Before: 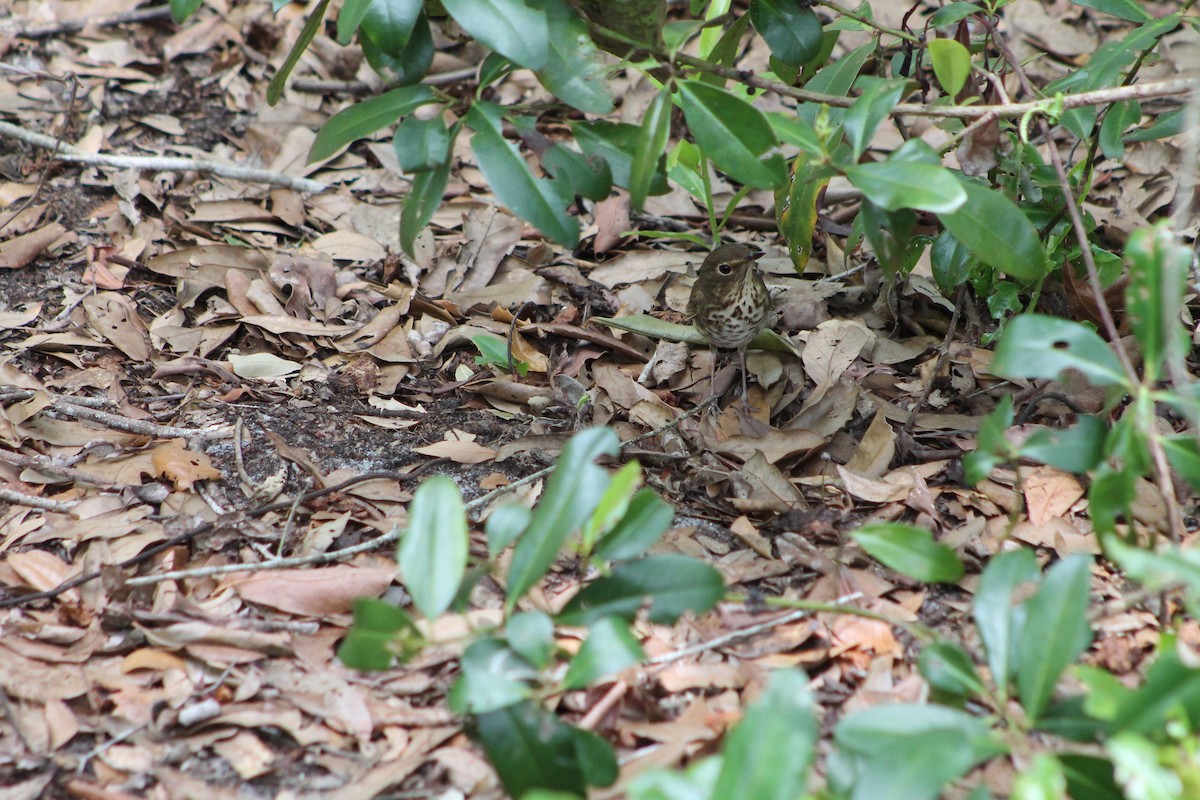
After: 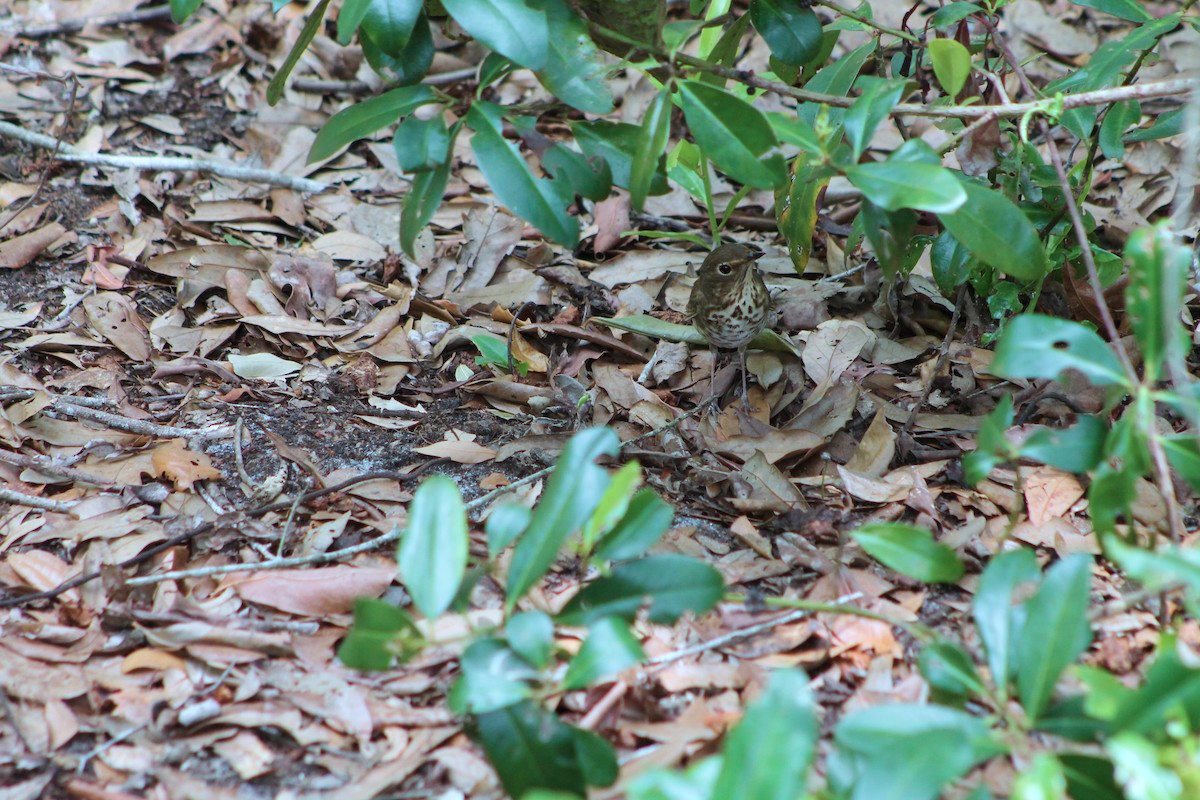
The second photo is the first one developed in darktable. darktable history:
color correction: highlights a* -4.18, highlights b* -10.81
velvia: strength 21.76%
